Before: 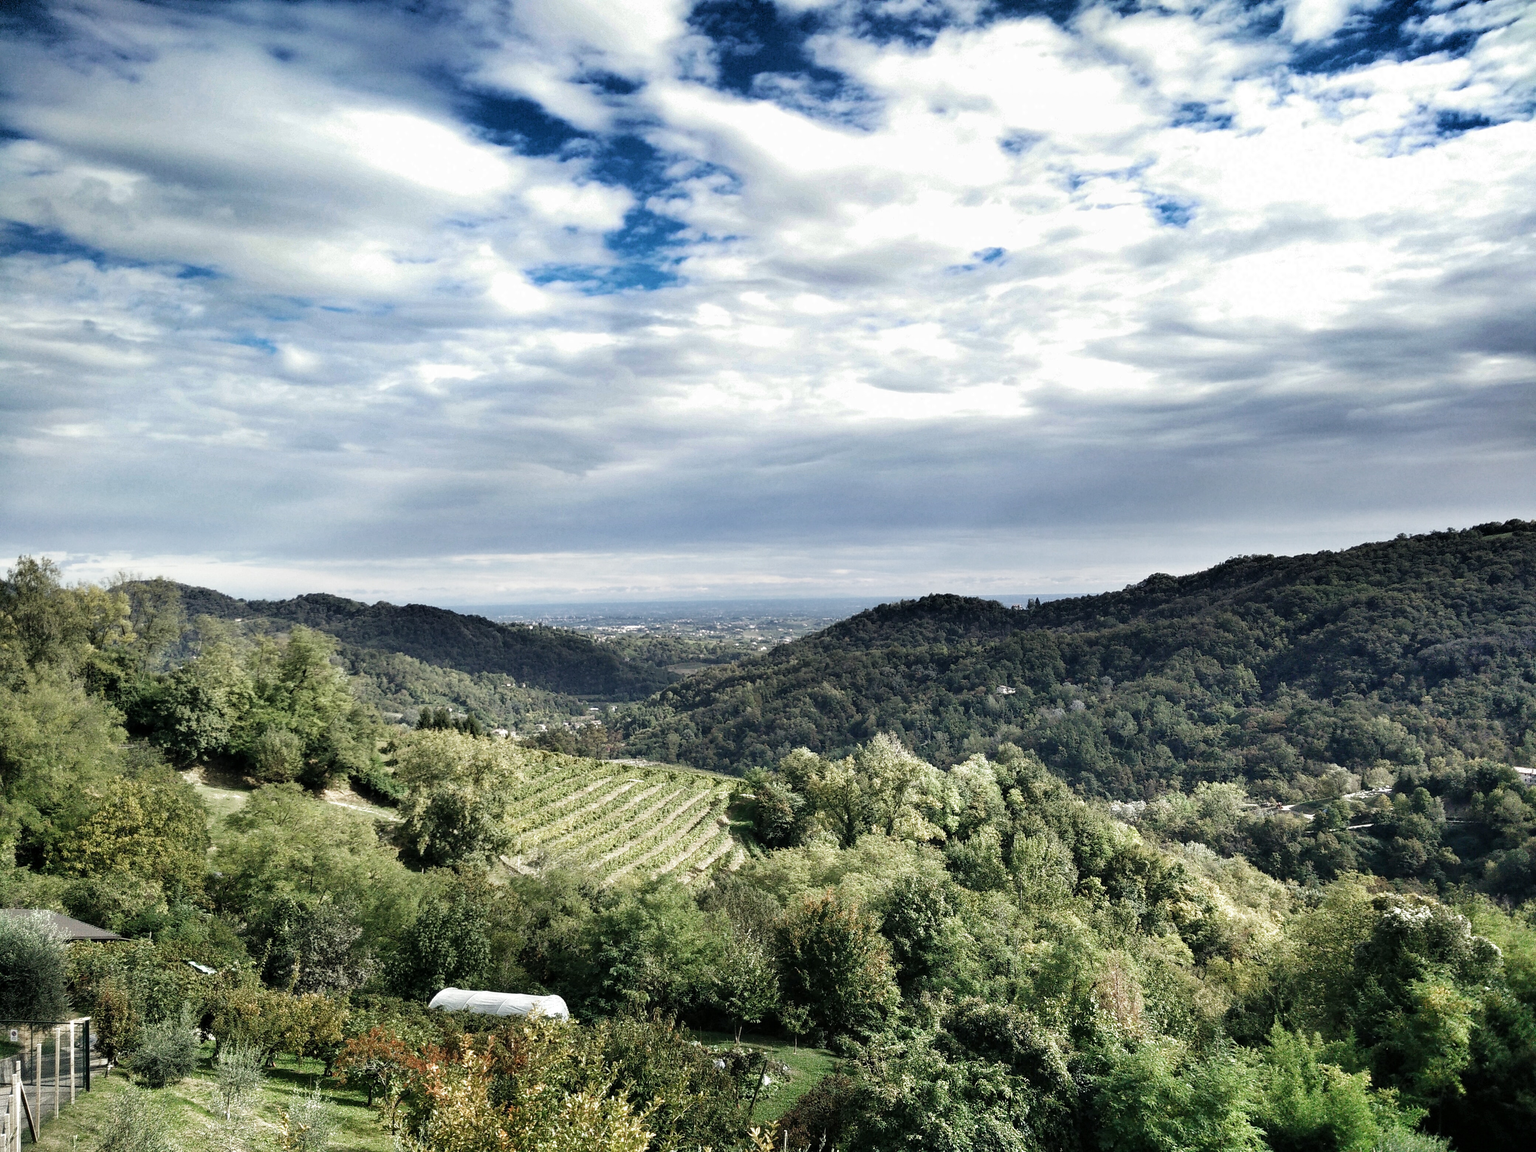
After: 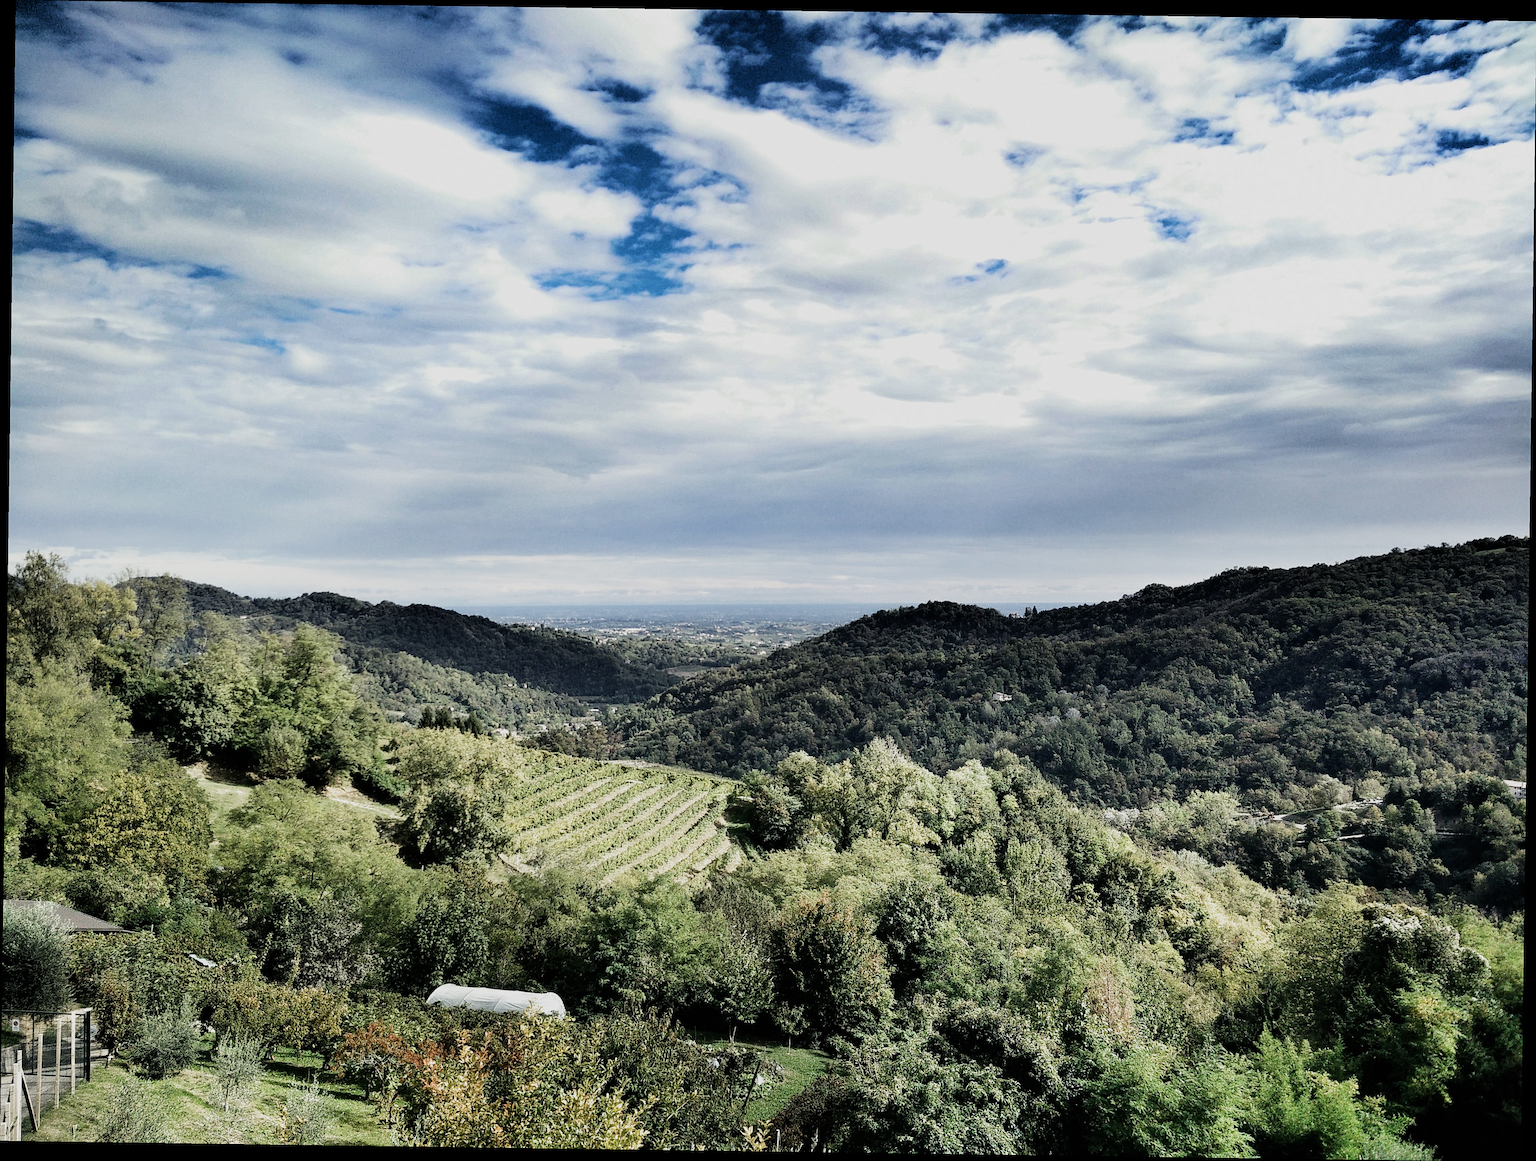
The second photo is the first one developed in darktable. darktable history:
rotate and perspective: rotation 0.8°, automatic cropping off
filmic rgb: black relative exposure -7.5 EV, white relative exposure 5 EV, hardness 3.31, contrast 1.3, contrast in shadows safe
sharpen: radius 2.167, amount 0.381, threshold 0
